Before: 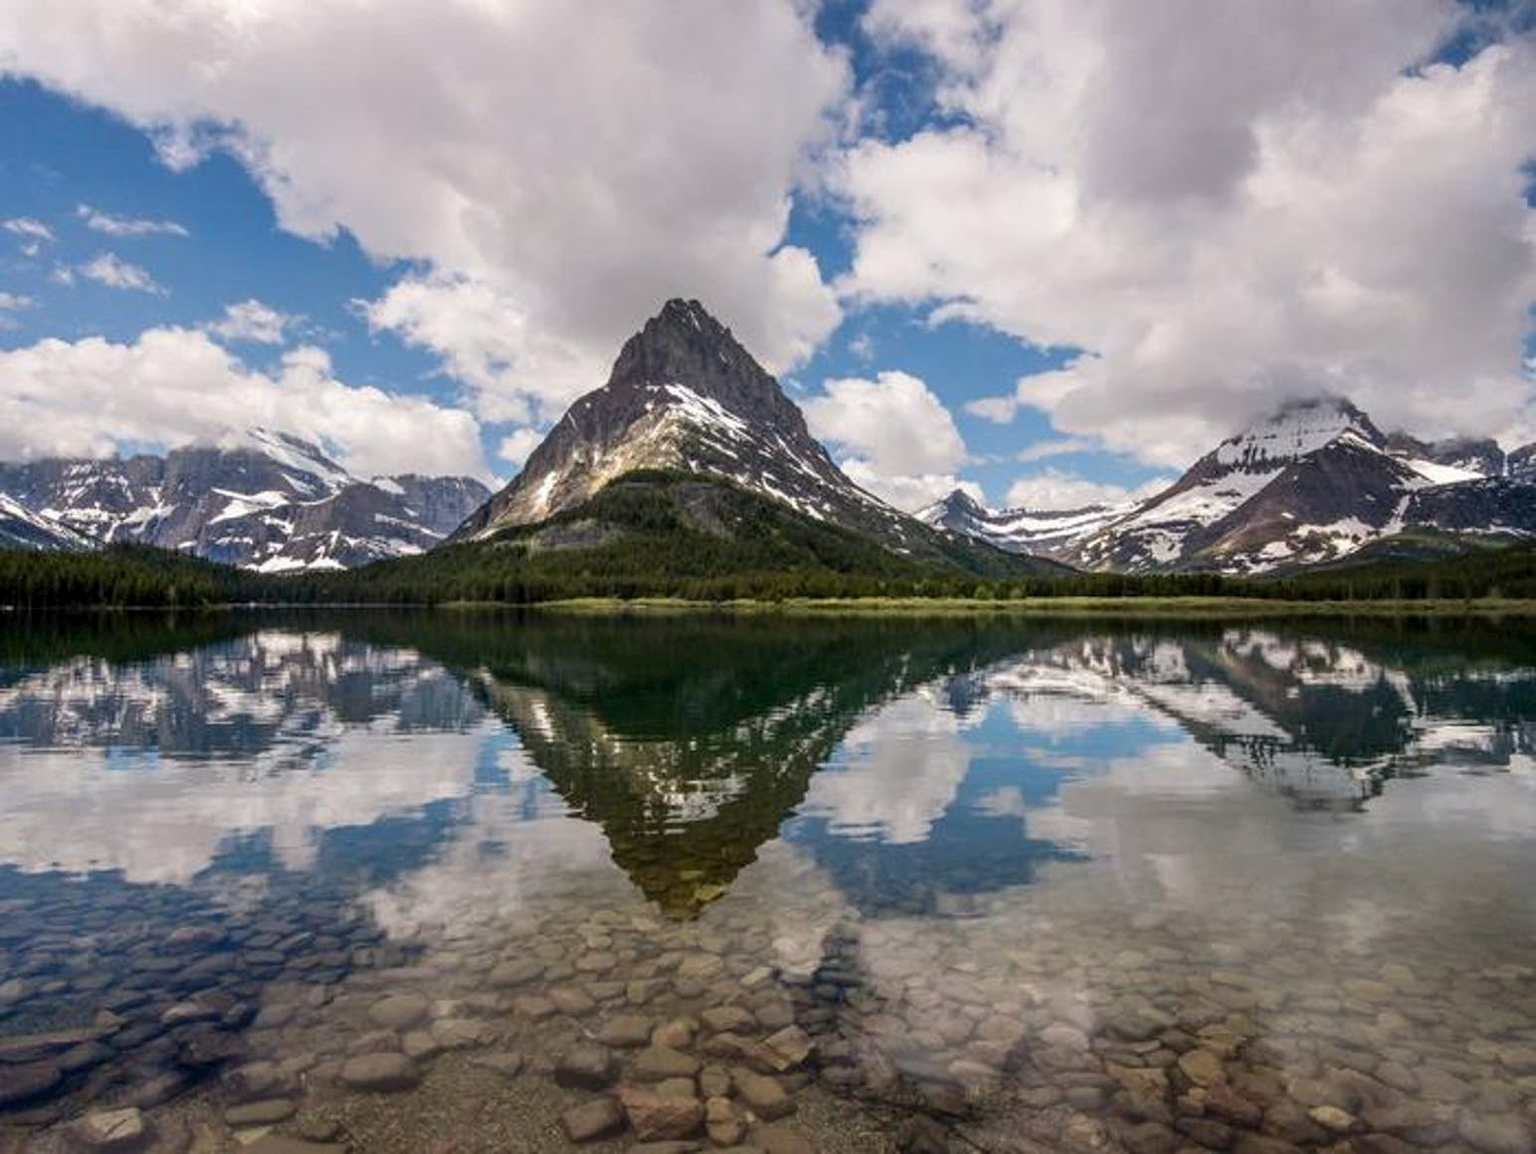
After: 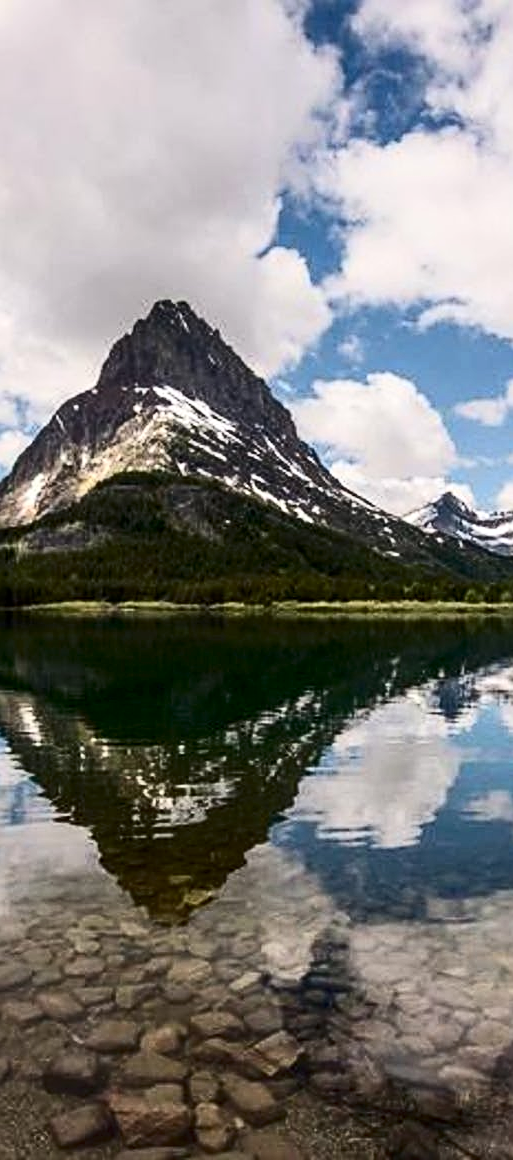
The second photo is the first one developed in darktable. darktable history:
sharpen: on, module defaults
contrast brightness saturation: contrast 0.28
crop: left 33.36%, right 33.36%
